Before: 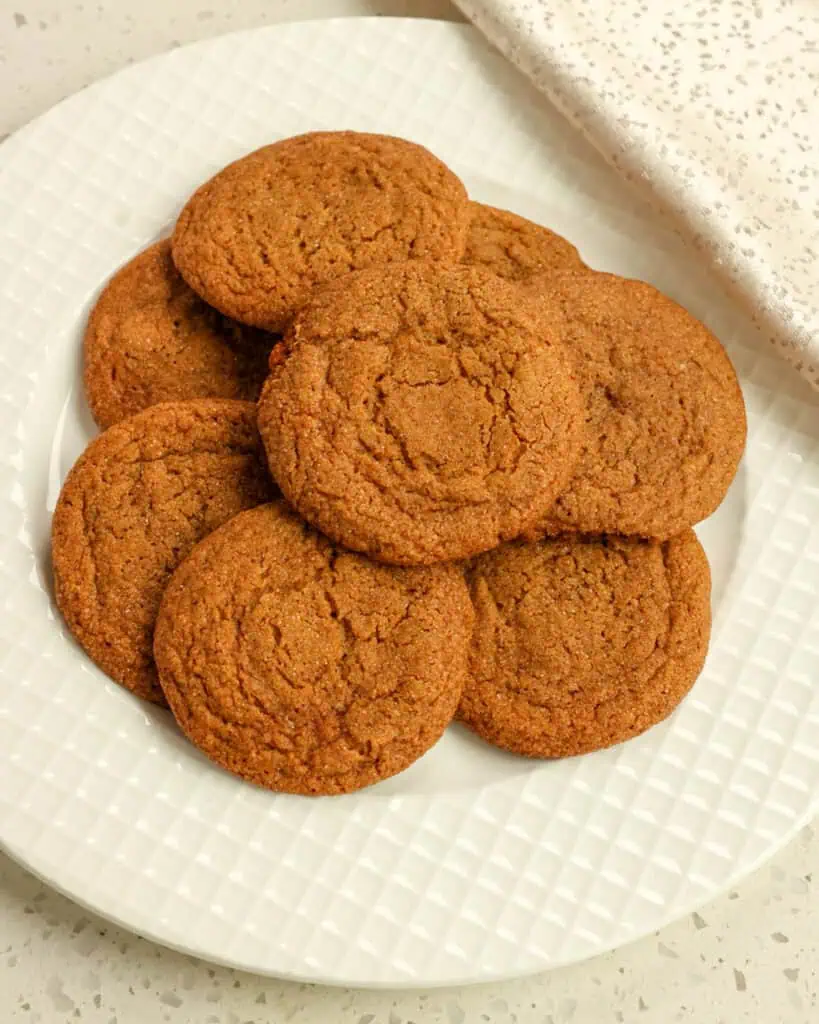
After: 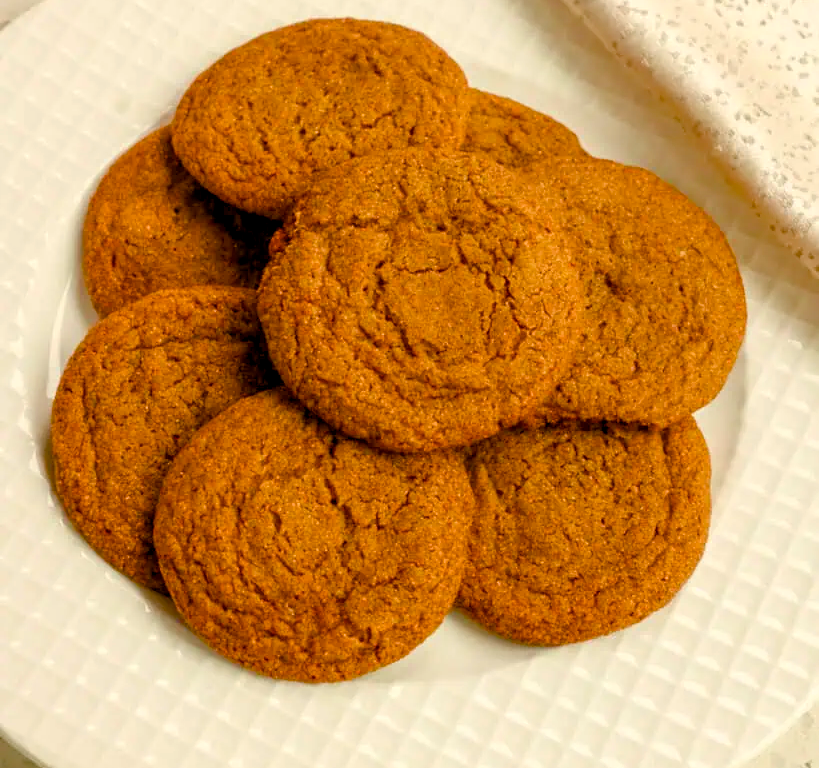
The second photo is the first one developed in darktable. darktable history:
crop: top 11.038%, bottom 13.962%
color balance rgb: shadows lift › chroma 1%, shadows lift › hue 240.84°, highlights gain › chroma 2%, highlights gain › hue 73.2°, global offset › luminance -0.5%, perceptual saturation grading › global saturation 20%, perceptual saturation grading › highlights -25%, perceptual saturation grading › shadows 50%, global vibrance 25.26%
